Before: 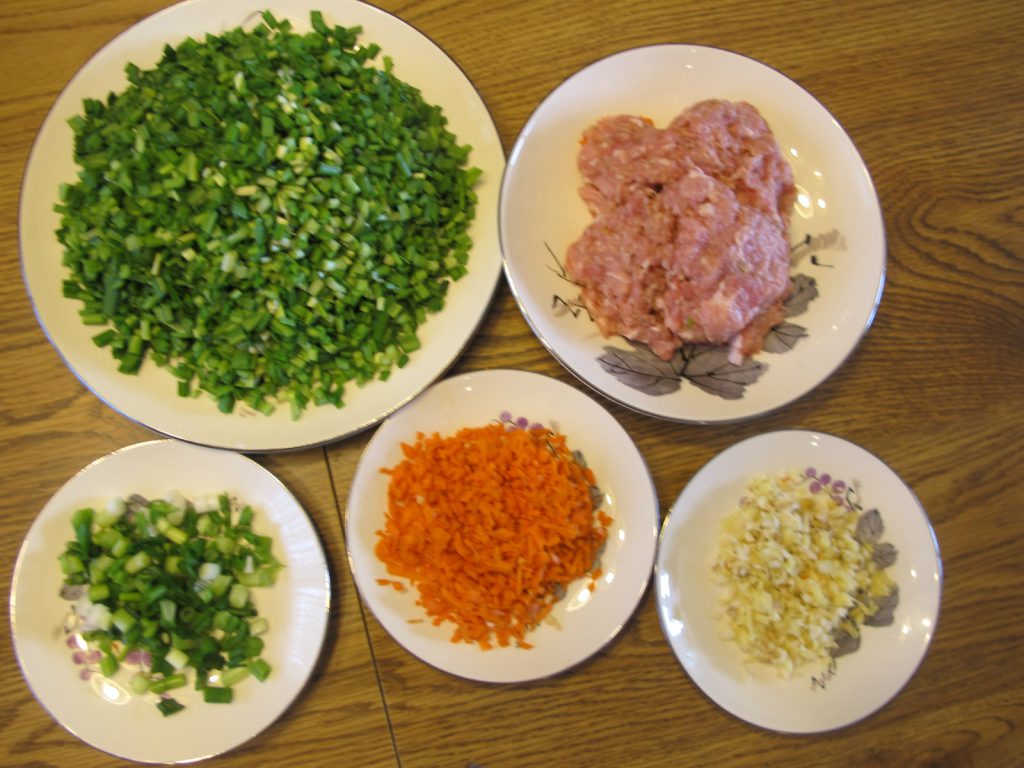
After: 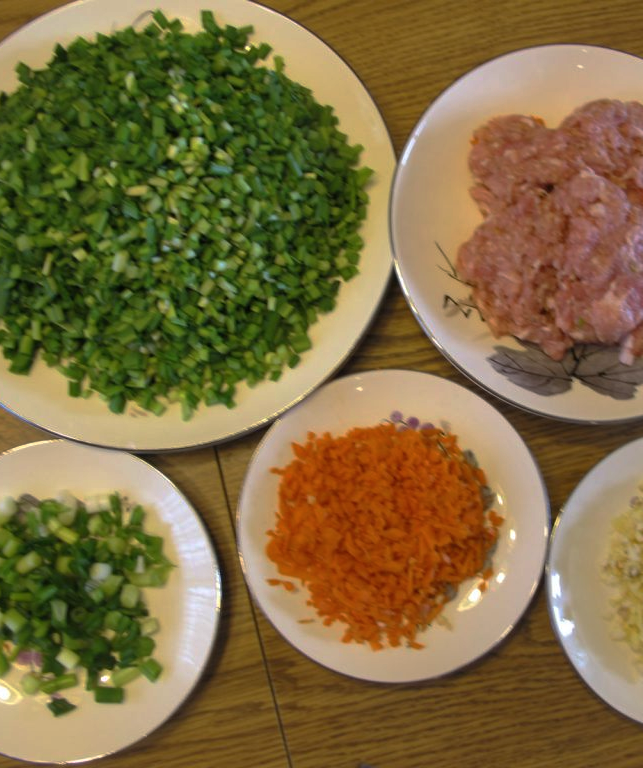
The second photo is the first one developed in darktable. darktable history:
base curve: curves: ch0 [(0, 0) (0.595, 0.418) (1, 1)], preserve colors none
shadows and highlights: soften with gaussian
crop: left 10.663%, right 26.502%
